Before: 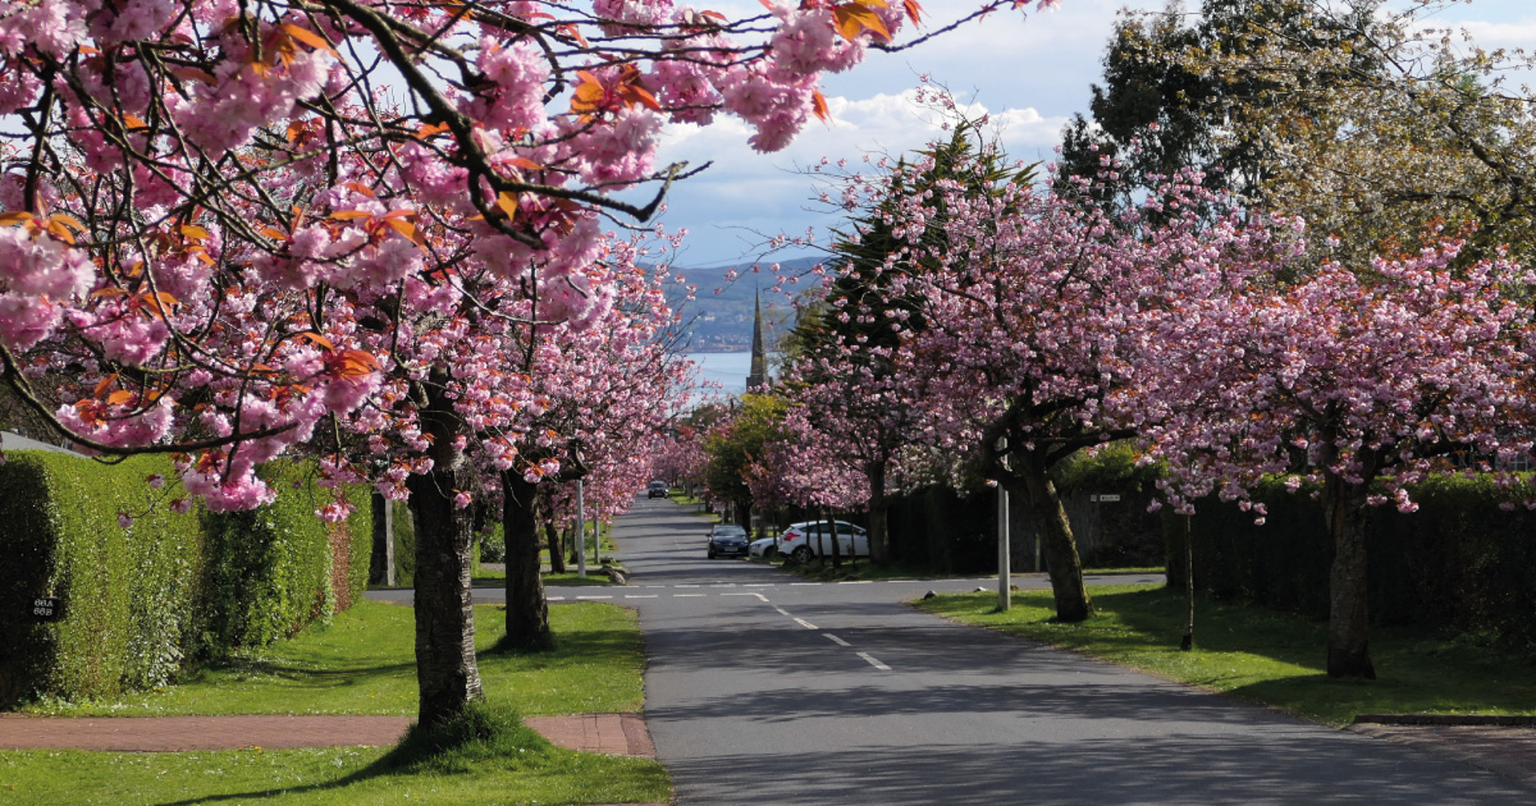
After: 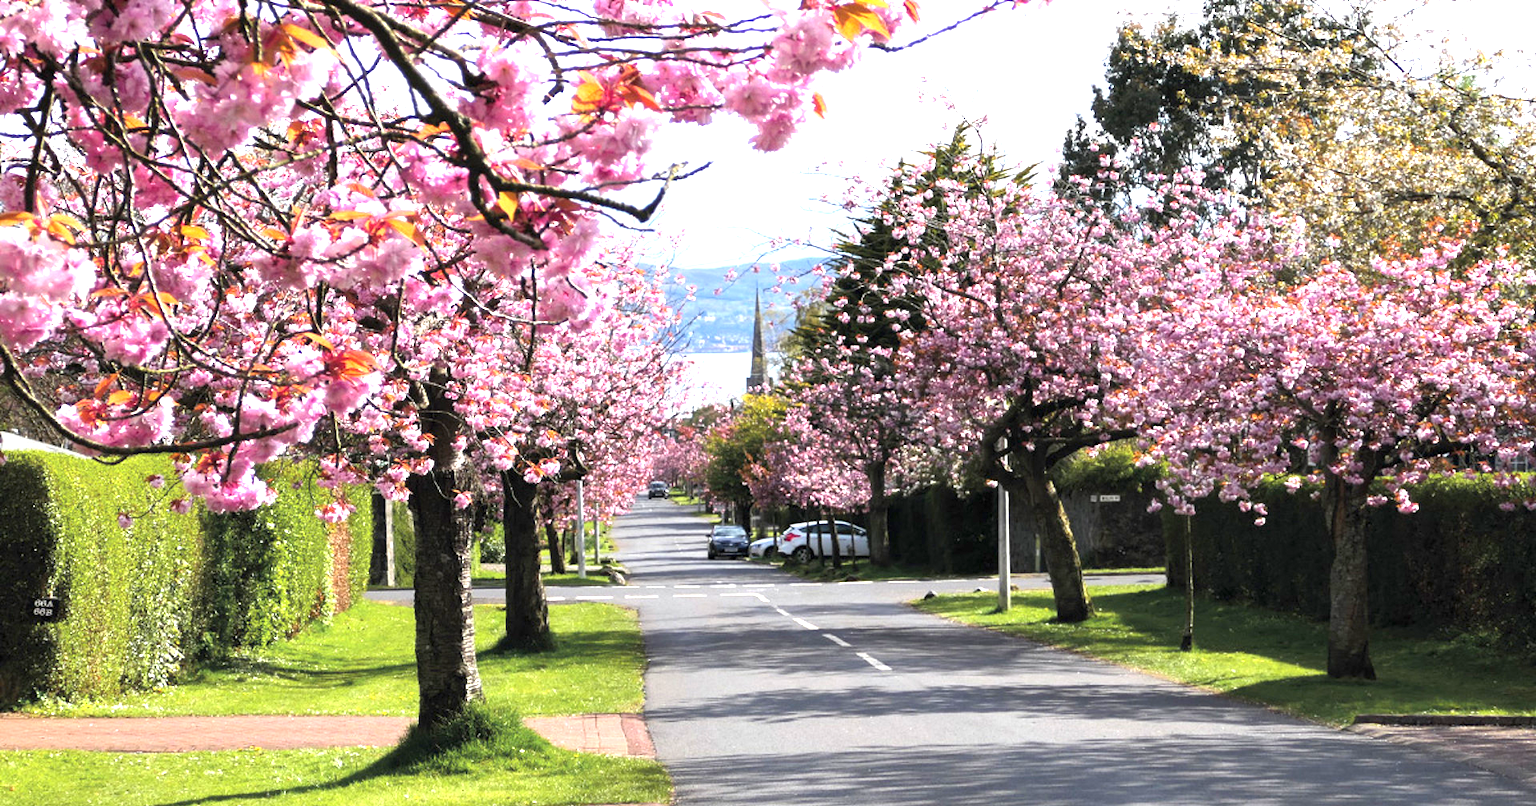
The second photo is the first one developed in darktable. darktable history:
exposure: black level correction 0.001, exposure 1.735 EV, compensate highlight preservation false
